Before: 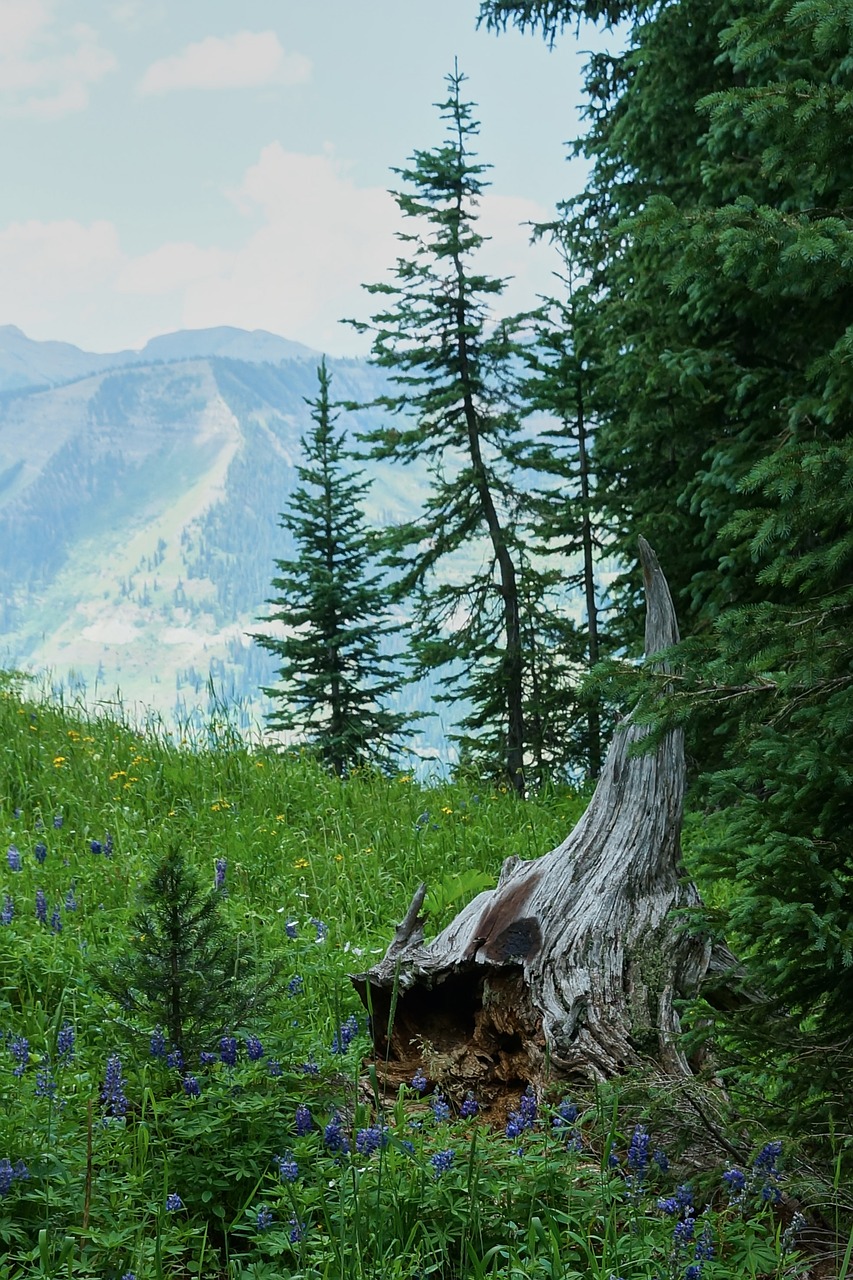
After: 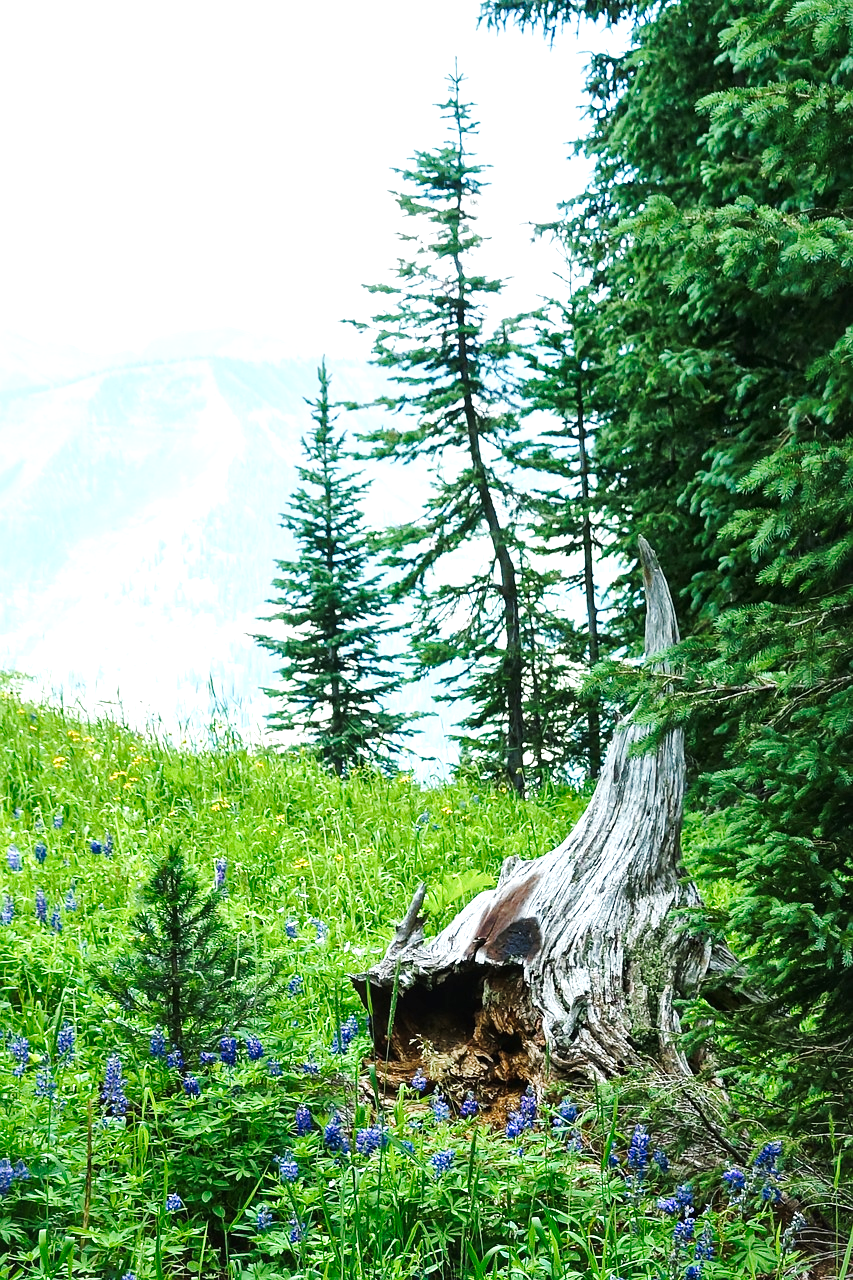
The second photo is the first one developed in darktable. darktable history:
tone curve: curves: ch0 [(0, 0.023) (0.103, 0.087) (0.295, 0.297) (0.445, 0.531) (0.553, 0.665) (0.735, 0.843) (0.994, 1)]; ch1 [(0, 0) (0.427, 0.346) (0.456, 0.426) (0.484, 0.483) (0.509, 0.514) (0.535, 0.56) (0.581, 0.632) (0.646, 0.715) (1, 1)]; ch2 [(0, 0) (0.369, 0.388) (0.449, 0.431) (0.501, 0.495) (0.533, 0.518) (0.572, 0.612) (0.677, 0.752) (1, 1)], preserve colors none
exposure: black level correction 0, exposure 1.2 EV, compensate exposure bias true, compensate highlight preservation false
local contrast: mode bilateral grid, contrast 20, coarseness 50, detail 132%, midtone range 0.2
